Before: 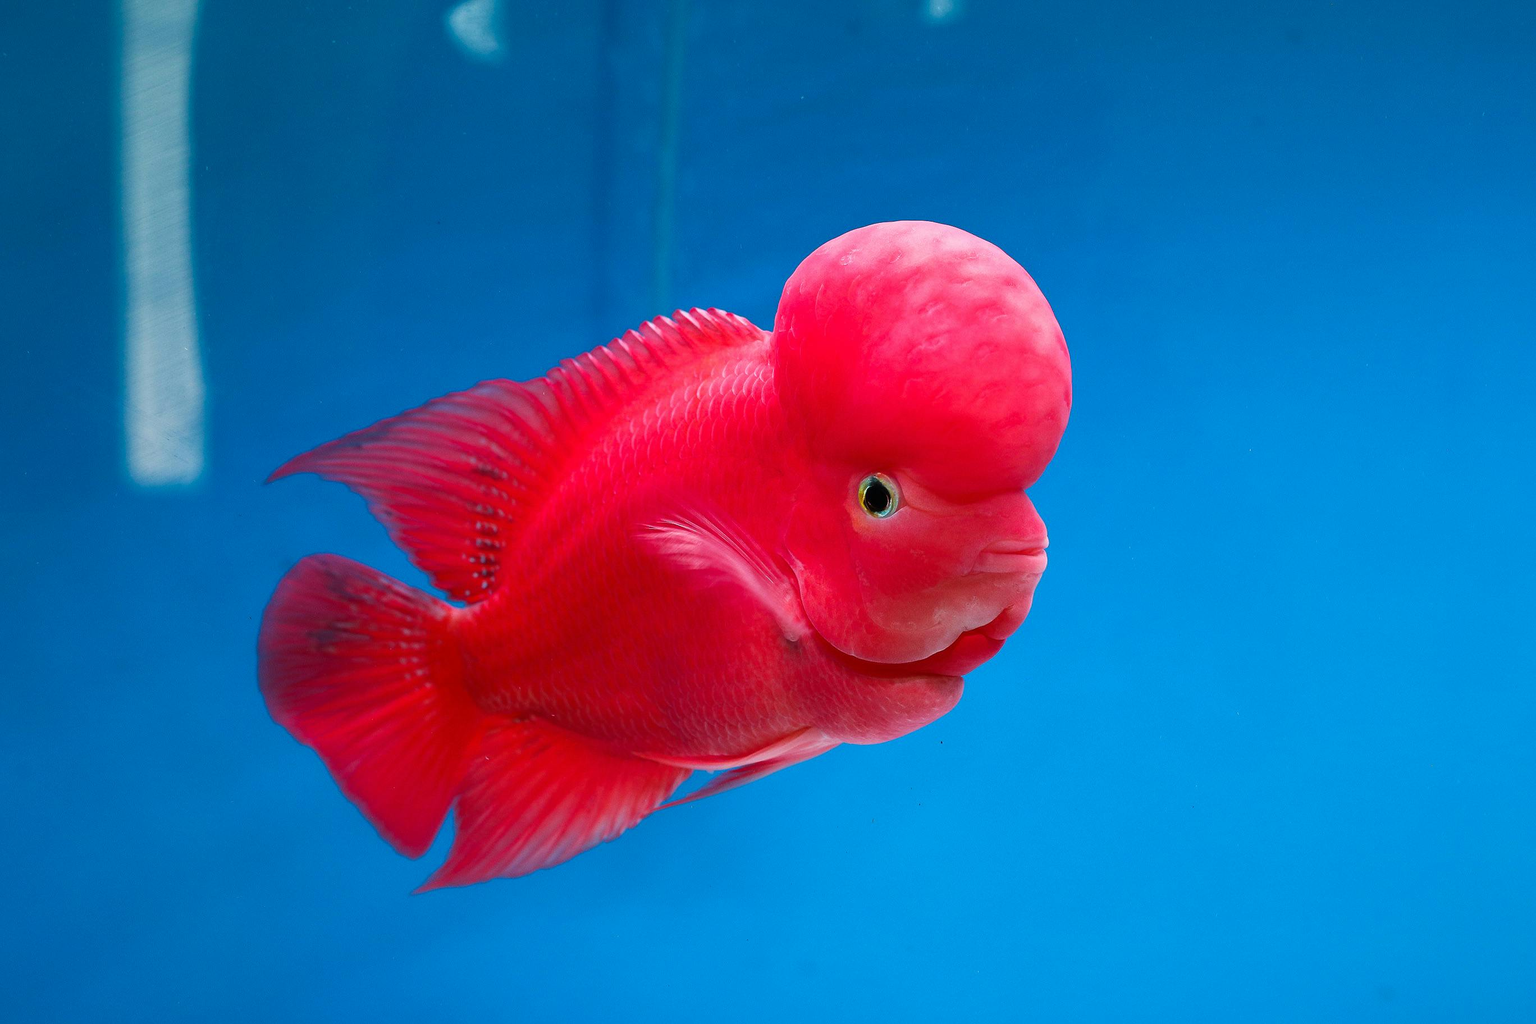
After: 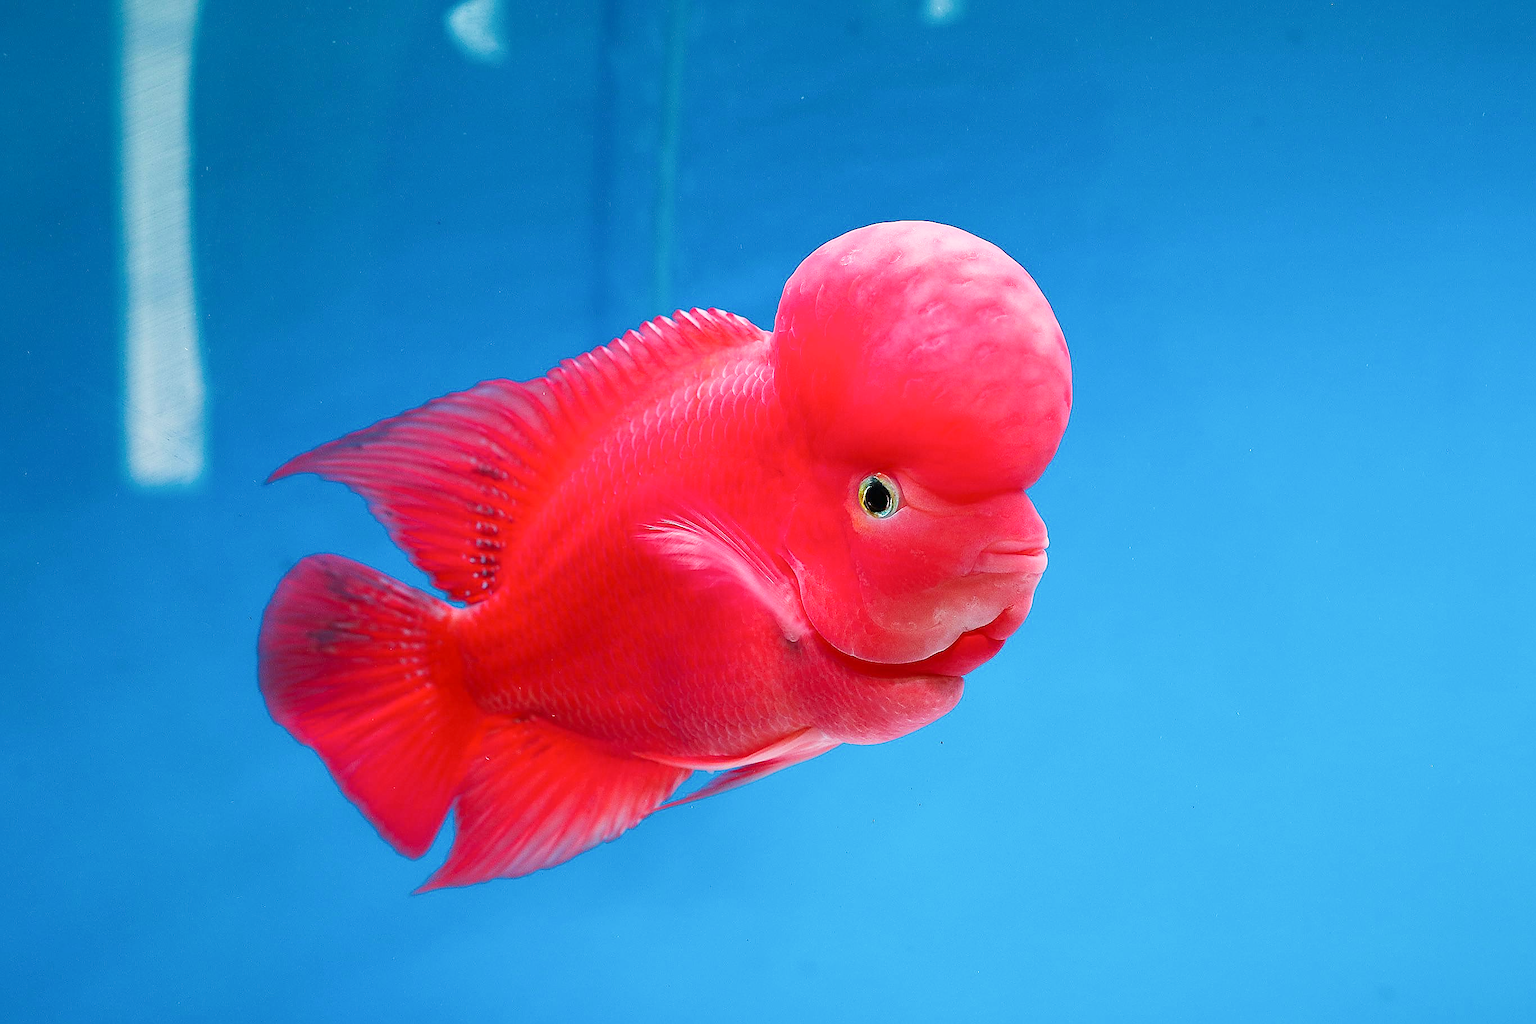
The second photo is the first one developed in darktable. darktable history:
base curve: curves: ch0 [(0, 0) (0.204, 0.334) (0.55, 0.733) (1, 1)], preserve colors none
sharpen: radius 1.351, amount 1.24, threshold 0.745
